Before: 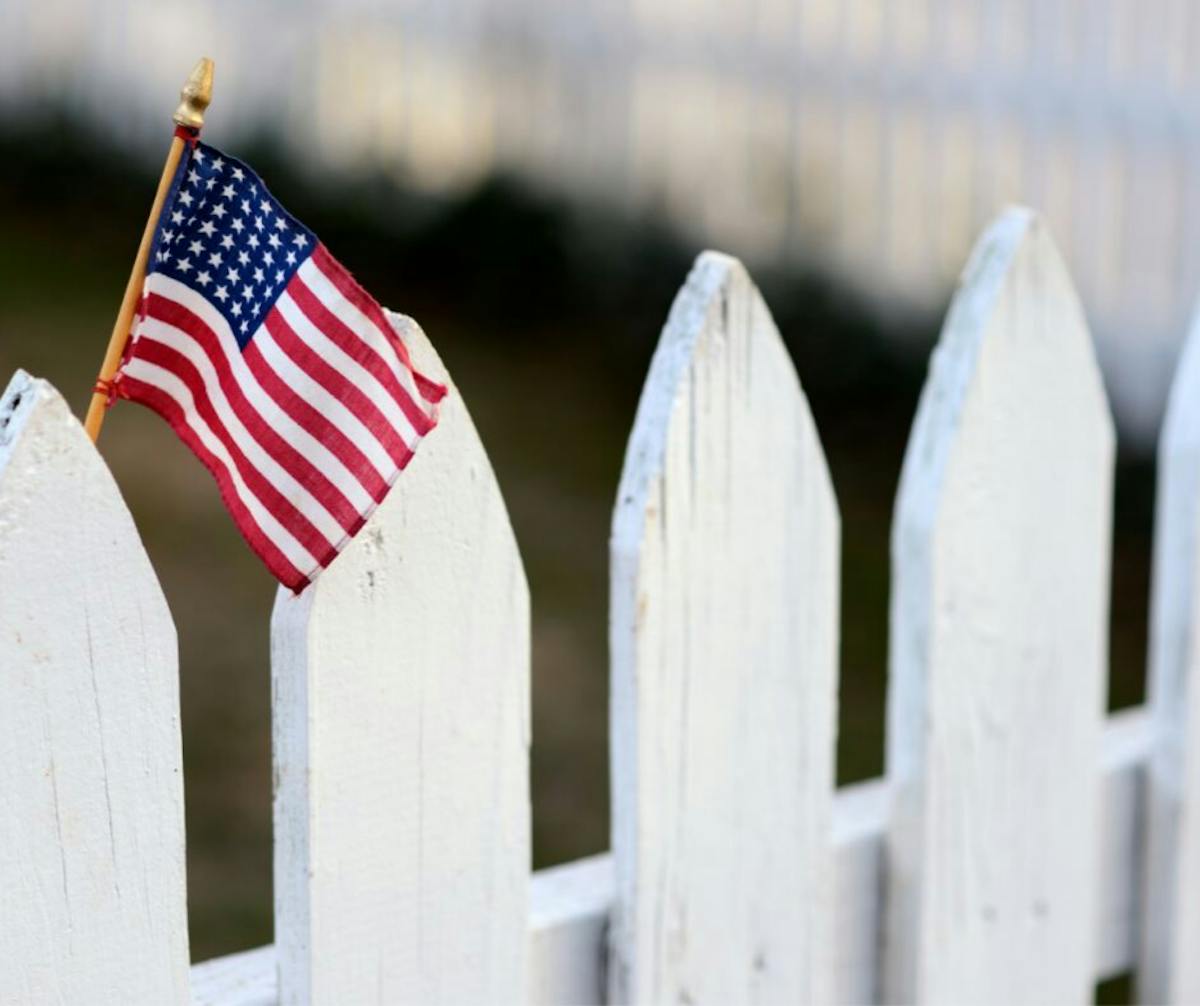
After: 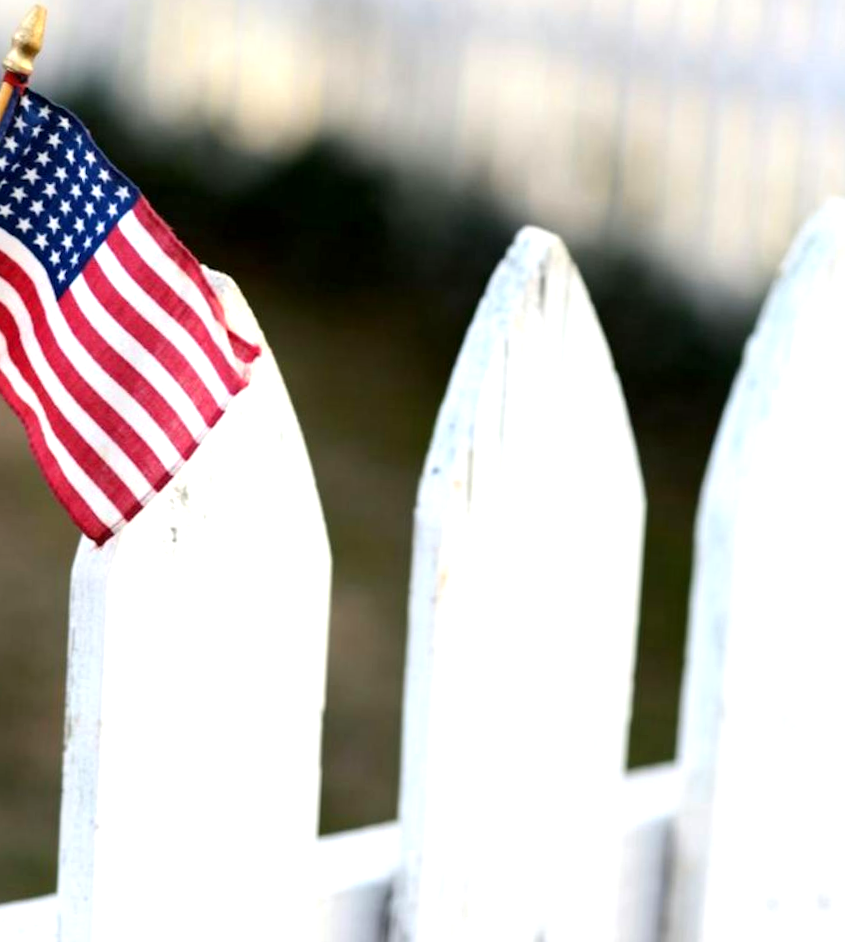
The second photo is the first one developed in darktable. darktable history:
tone equalizer: on, module defaults
crop and rotate: angle -3.26°, left 13.912%, top 0.018%, right 10.943%, bottom 0.04%
exposure: exposure 0.605 EV, compensate exposure bias true, compensate highlight preservation false
